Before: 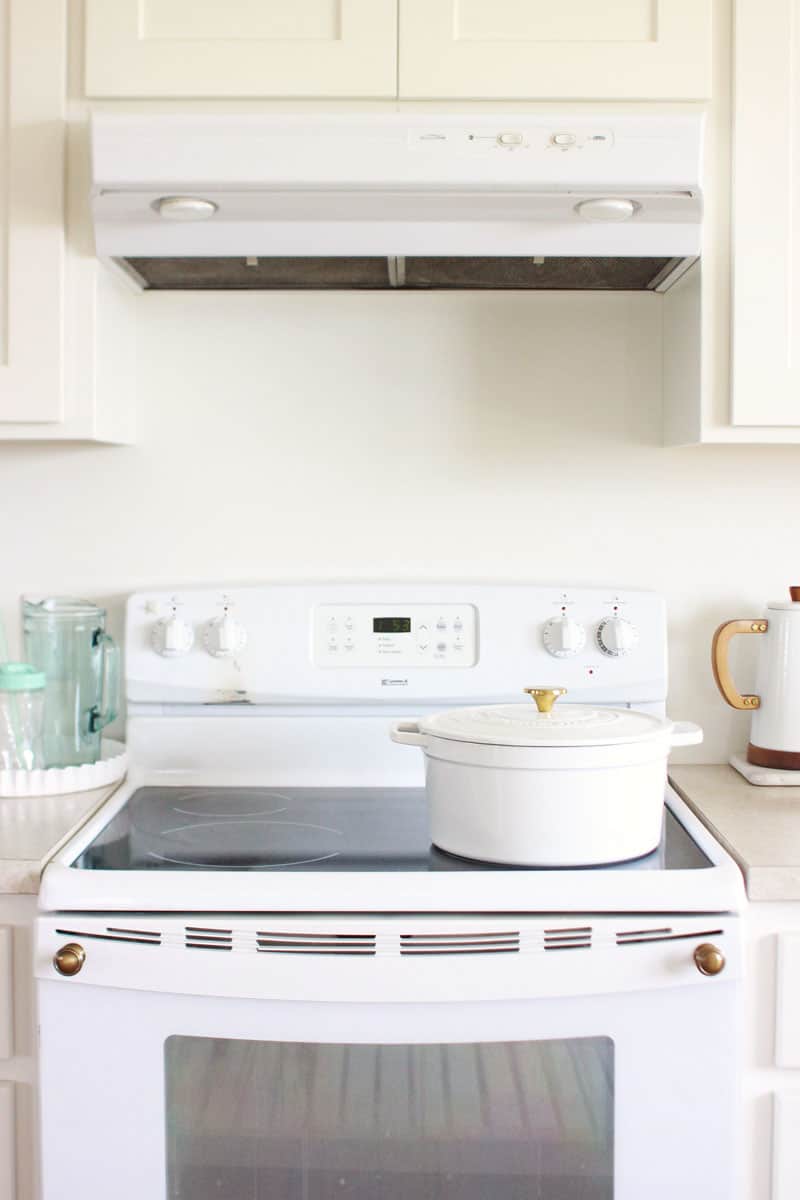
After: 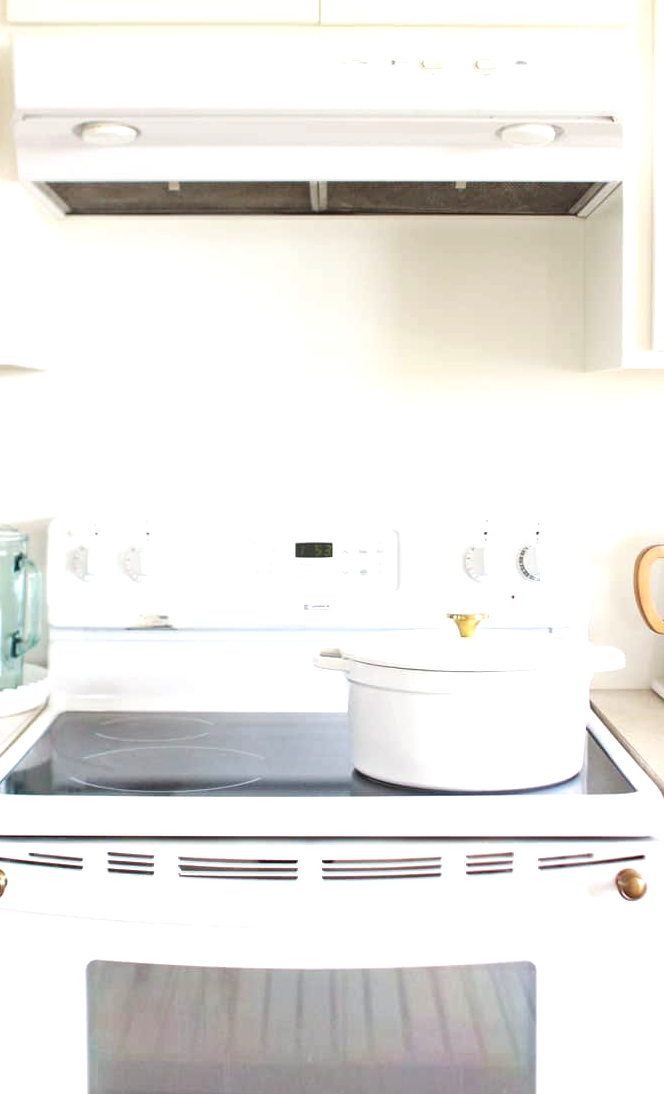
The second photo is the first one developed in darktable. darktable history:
exposure: black level correction 0, exposure 0.499 EV, compensate highlight preservation false
crop: left 9.839%, top 6.266%, right 7.127%, bottom 2.507%
